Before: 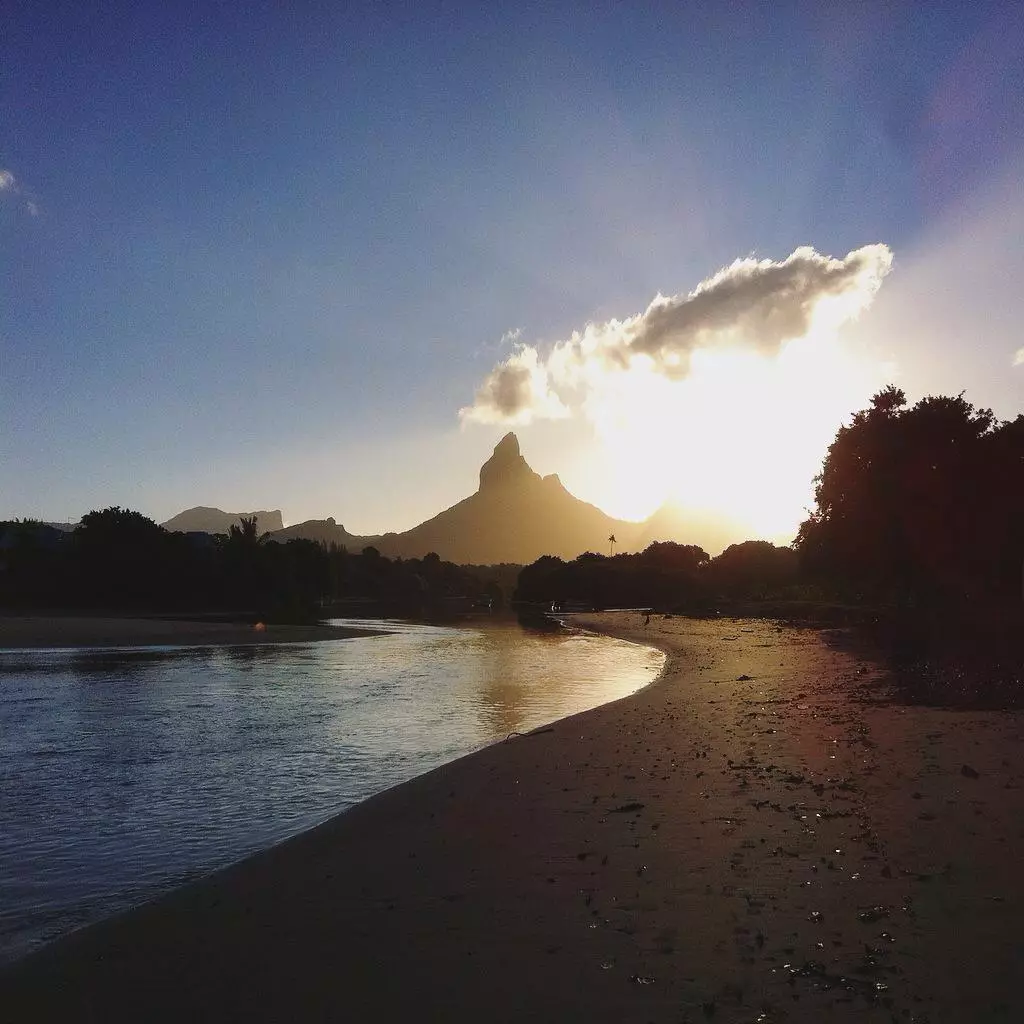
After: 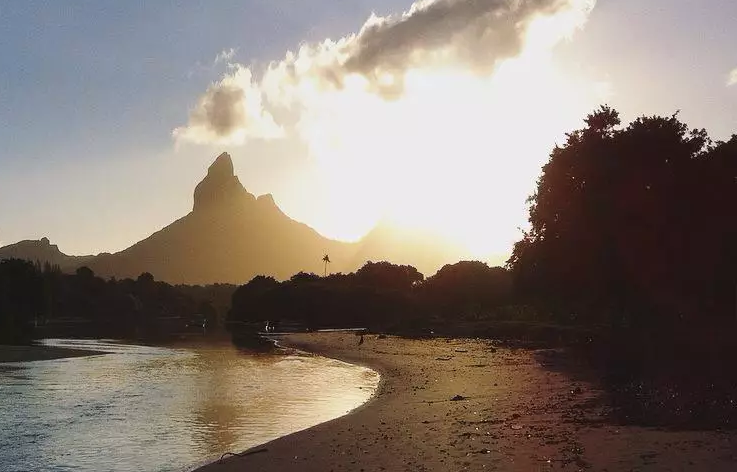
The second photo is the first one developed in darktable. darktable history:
crop and rotate: left 27.99%, top 27.365%, bottom 26.522%
